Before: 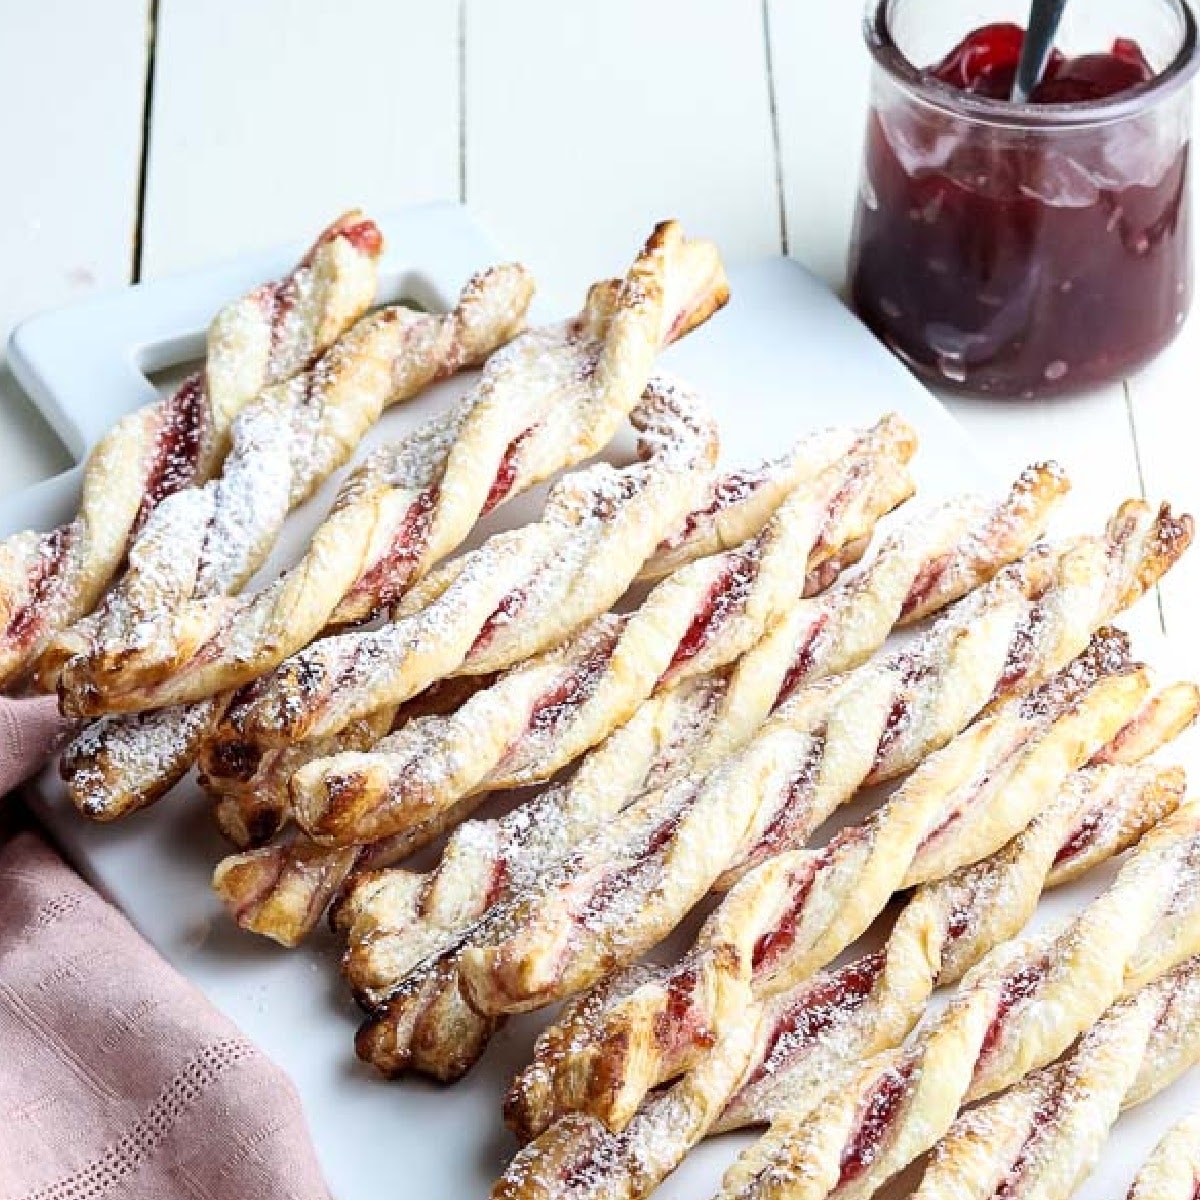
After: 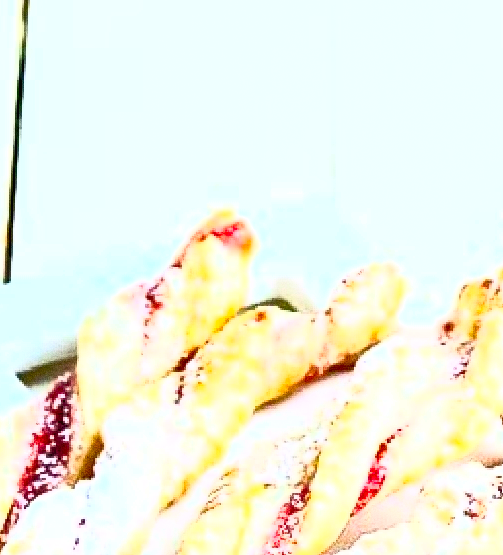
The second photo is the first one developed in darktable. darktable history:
crop and rotate: left 10.817%, top 0.062%, right 47.194%, bottom 53.626%
haze removal: strength 0.29, distance 0.25, compatibility mode true, adaptive false
contrast brightness saturation: contrast 1, brightness 1, saturation 1
grain: coarseness 0.09 ISO, strength 40%
